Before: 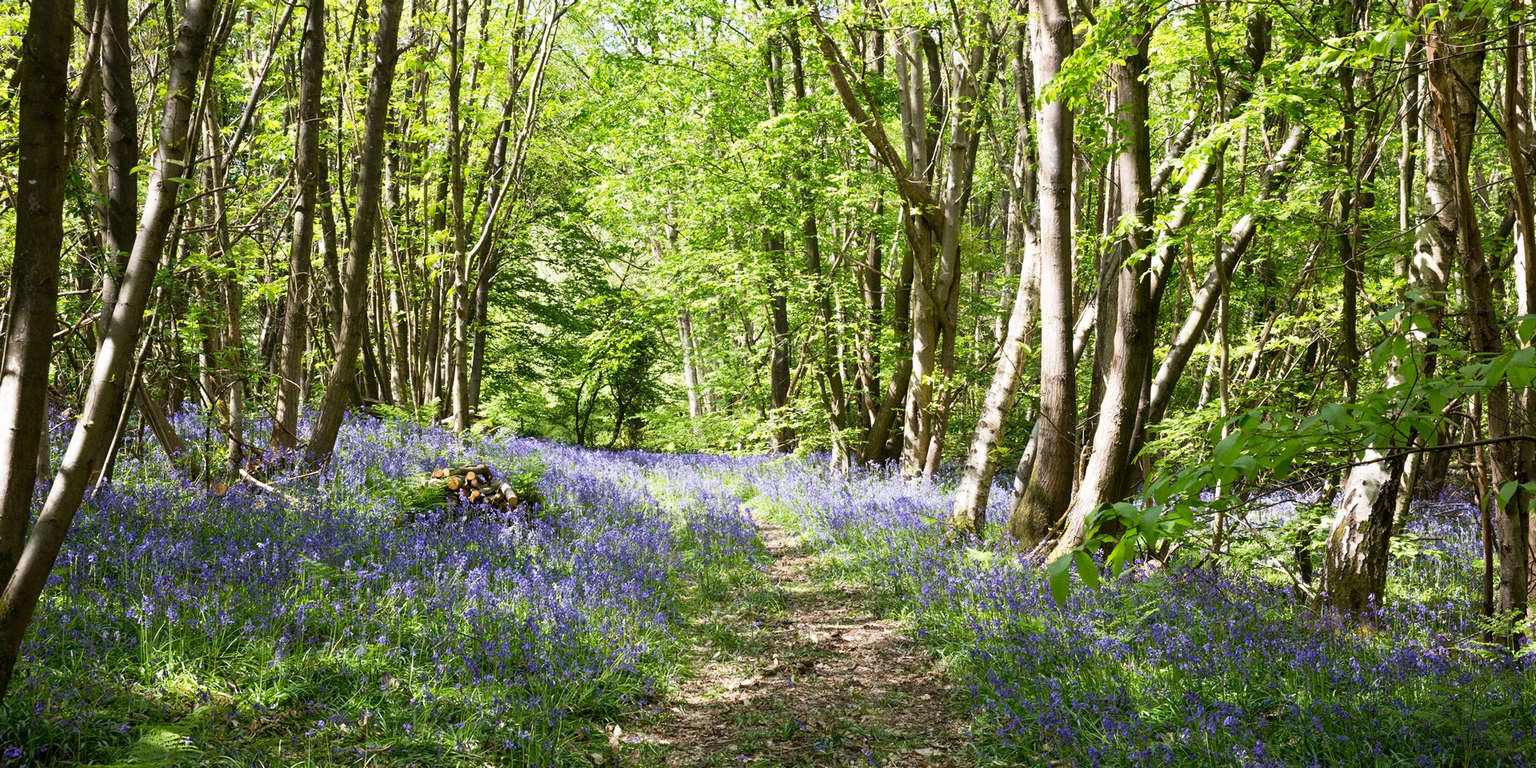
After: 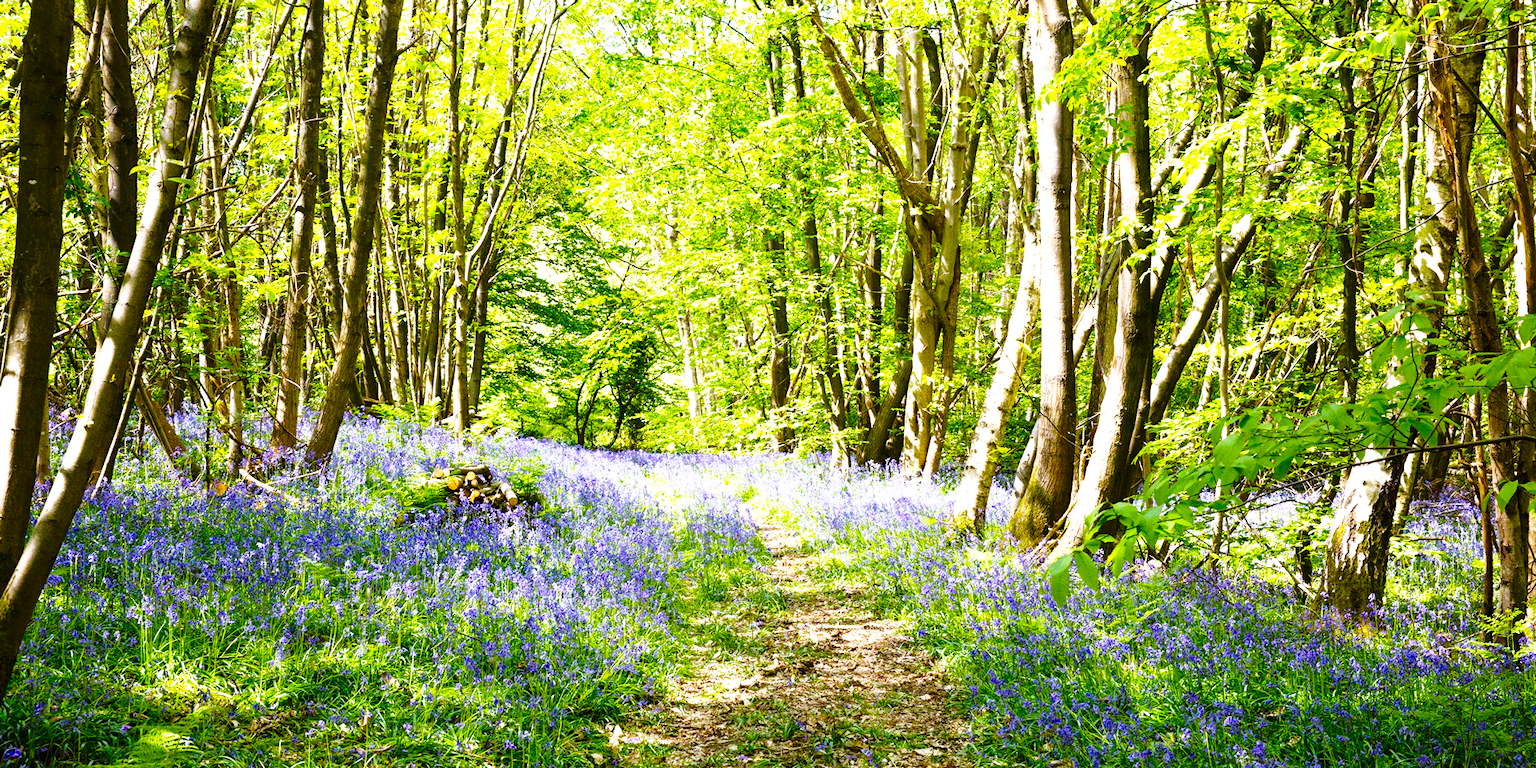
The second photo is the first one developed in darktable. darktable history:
color balance rgb: perceptual saturation grading › global saturation 36.879%, perceptual saturation grading › shadows 35.106%, perceptual brilliance grading › global brilliance 12.731%
base curve: curves: ch0 [(0, 0) (0.028, 0.03) (0.121, 0.232) (0.46, 0.748) (0.859, 0.968) (1, 1)], preserve colors none
